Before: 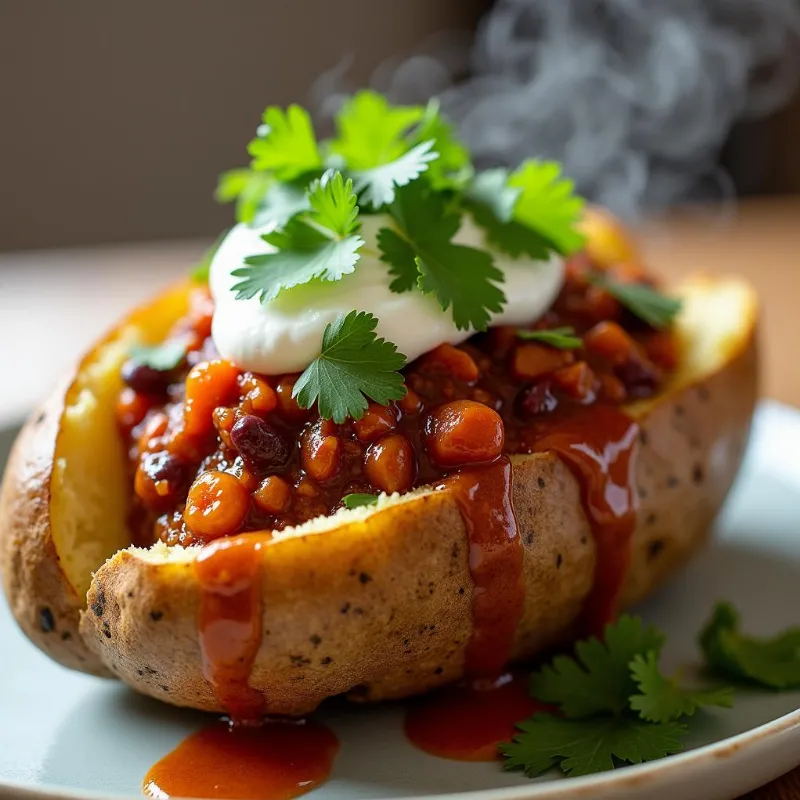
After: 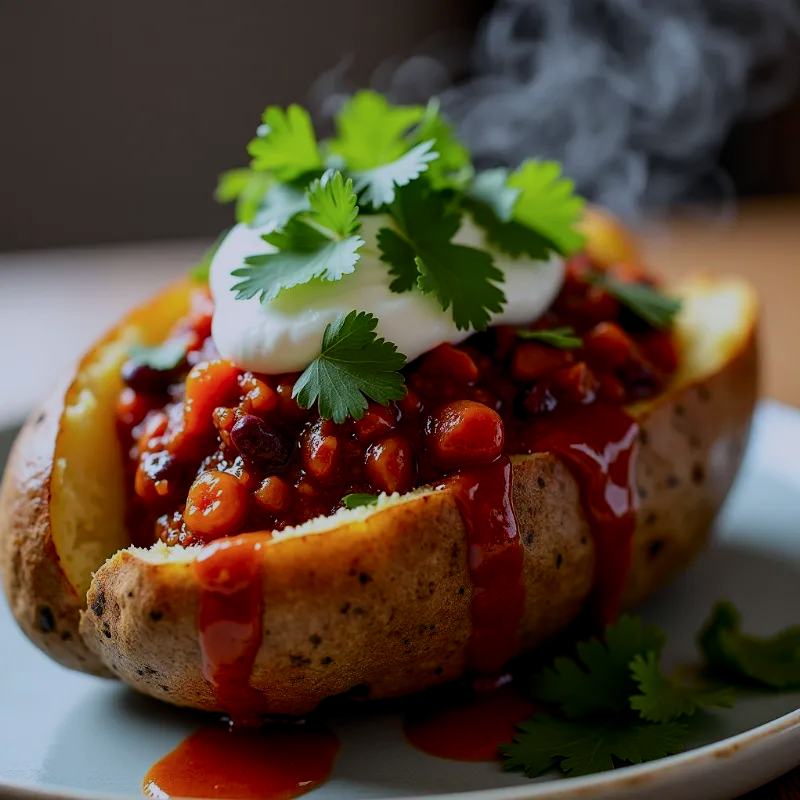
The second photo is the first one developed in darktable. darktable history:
exposure: exposure -0.908 EV, compensate highlight preservation false
tone curve: curves: ch0 [(0, 0.008) (0.046, 0.032) (0.151, 0.108) (0.367, 0.379) (0.496, 0.526) (0.771, 0.786) (0.857, 0.85) (1, 0.965)]; ch1 [(0, 0) (0.248, 0.252) (0.388, 0.383) (0.482, 0.478) (0.499, 0.499) (0.518, 0.518) (0.544, 0.552) (0.585, 0.617) (0.683, 0.735) (0.823, 0.894) (1, 1)]; ch2 [(0, 0) (0.302, 0.284) (0.427, 0.417) (0.473, 0.47) (0.503, 0.503) (0.523, 0.518) (0.55, 0.563) (0.624, 0.643) (0.753, 0.764) (1, 1)], color space Lab, independent channels, preserve colors none
levels: gray 59.35%, levels [0.016, 0.484, 0.953]
color calibration: illuminant as shot in camera, x 0.358, y 0.373, temperature 4628.91 K, saturation algorithm version 1 (2020)
